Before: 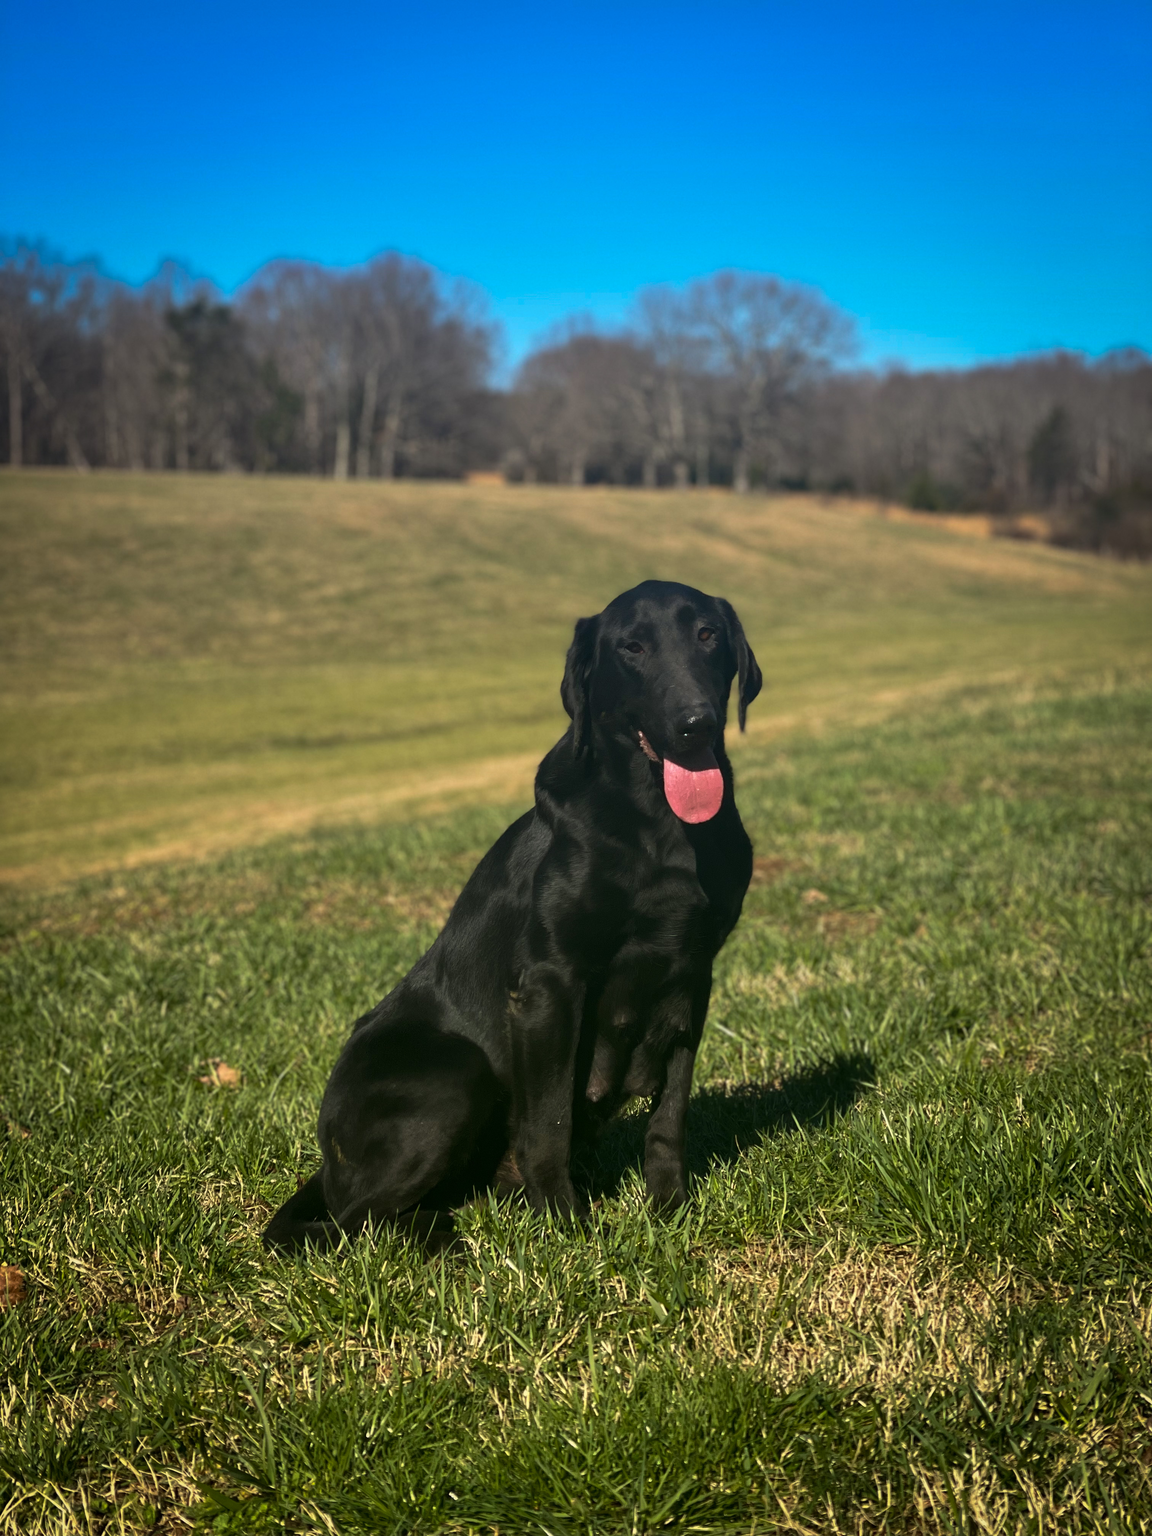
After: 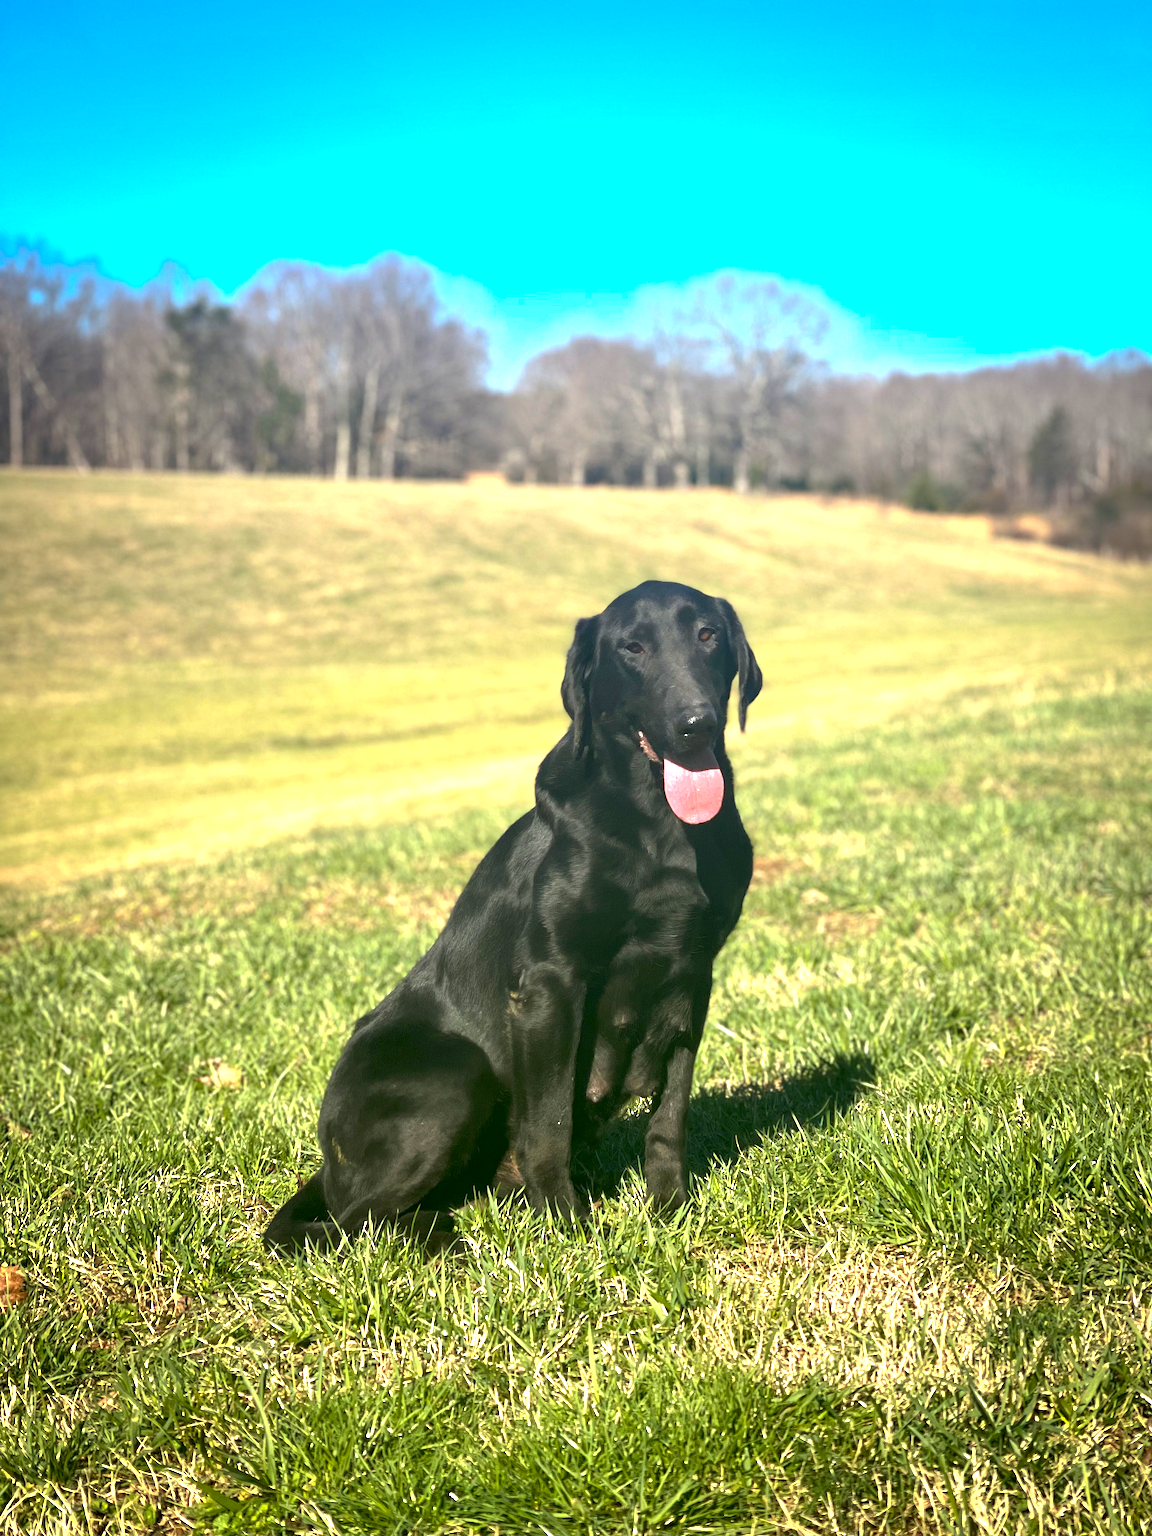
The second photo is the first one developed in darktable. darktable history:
exposure: black level correction 0.001, exposure 1.805 EV, compensate highlight preservation false
